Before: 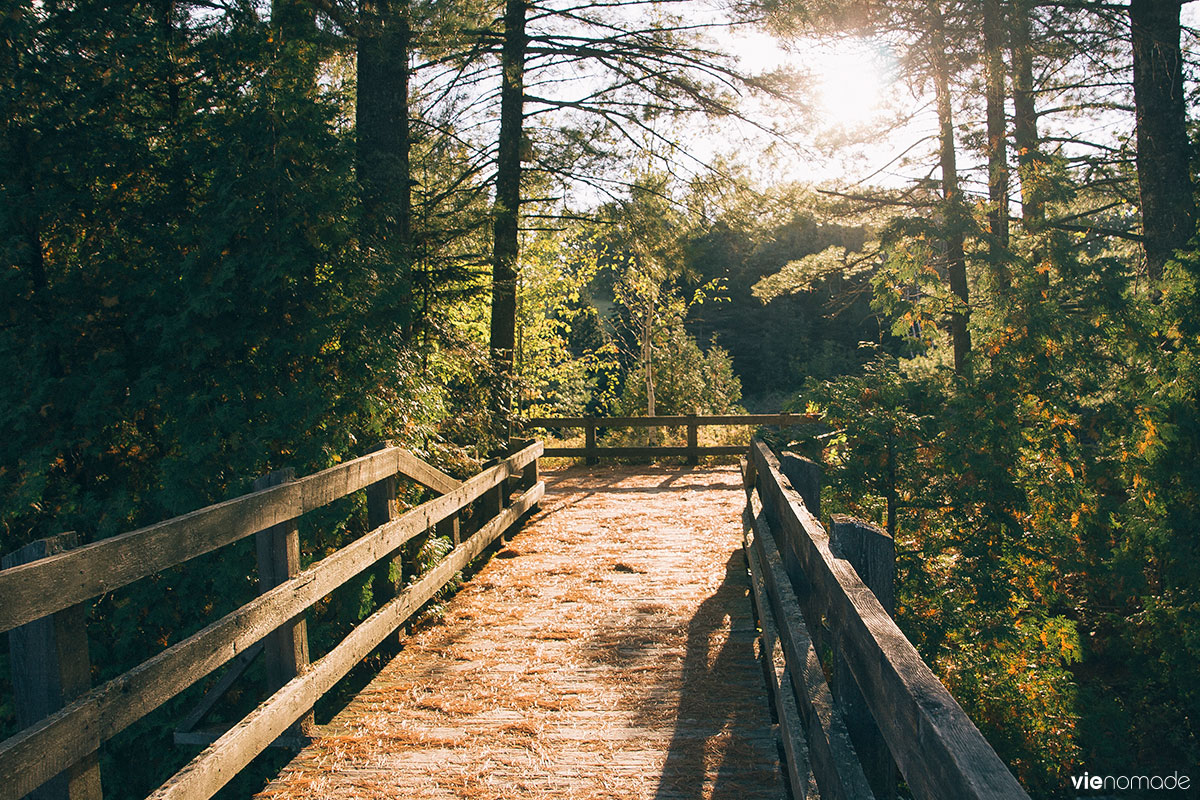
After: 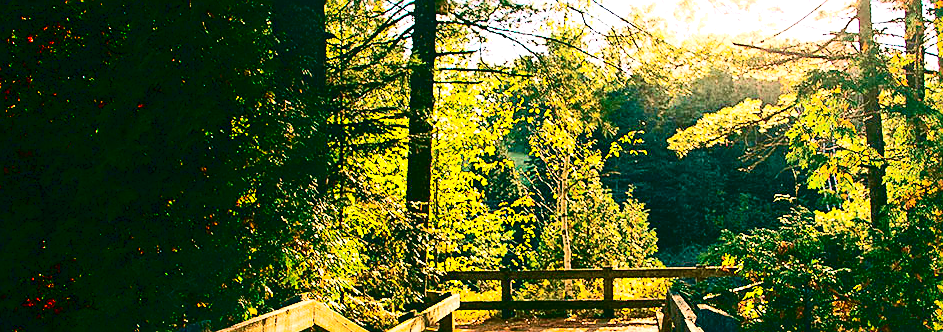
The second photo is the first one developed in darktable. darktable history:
color balance rgb: linear chroma grading › global chroma 25%, perceptual saturation grading › global saturation 40%, perceptual saturation grading › highlights -50%, perceptual saturation grading › shadows 30%, perceptual brilliance grading › global brilliance 25%, global vibrance 60%
local contrast: mode bilateral grid, contrast 25, coarseness 60, detail 151%, midtone range 0.2
crop: left 7.036%, top 18.398%, right 14.379%, bottom 40.043%
sharpen: on, module defaults
tone curve: curves: ch0 [(0, 0.039) (0.113, 0.081) (0.204, 0.204) (0.498, 0.608) (0.709, 0.819) (0.984, 0.961)]; ch1 [(0, 0) (0.172, 0.123) (0.317, 0.272) (0.414, 0.382) (0.476, 0.479) (0.505, 0.501) (0.528, 0.54) (0.618, 0.647) (0.709, 0.764) (1, 1)]; ch2 [(0, 0) (0.411, 0.424) (0.492, 0.502) (0.521, 0.513) (0.537, 0.57) (0.686, 0.638) (1, 1)], color space Lab, independent channels, preserve colors none
contrast brightness saturation: contrast 0.28
shadows and highlights: shadows -70, highlights 35, soften with gaussian
